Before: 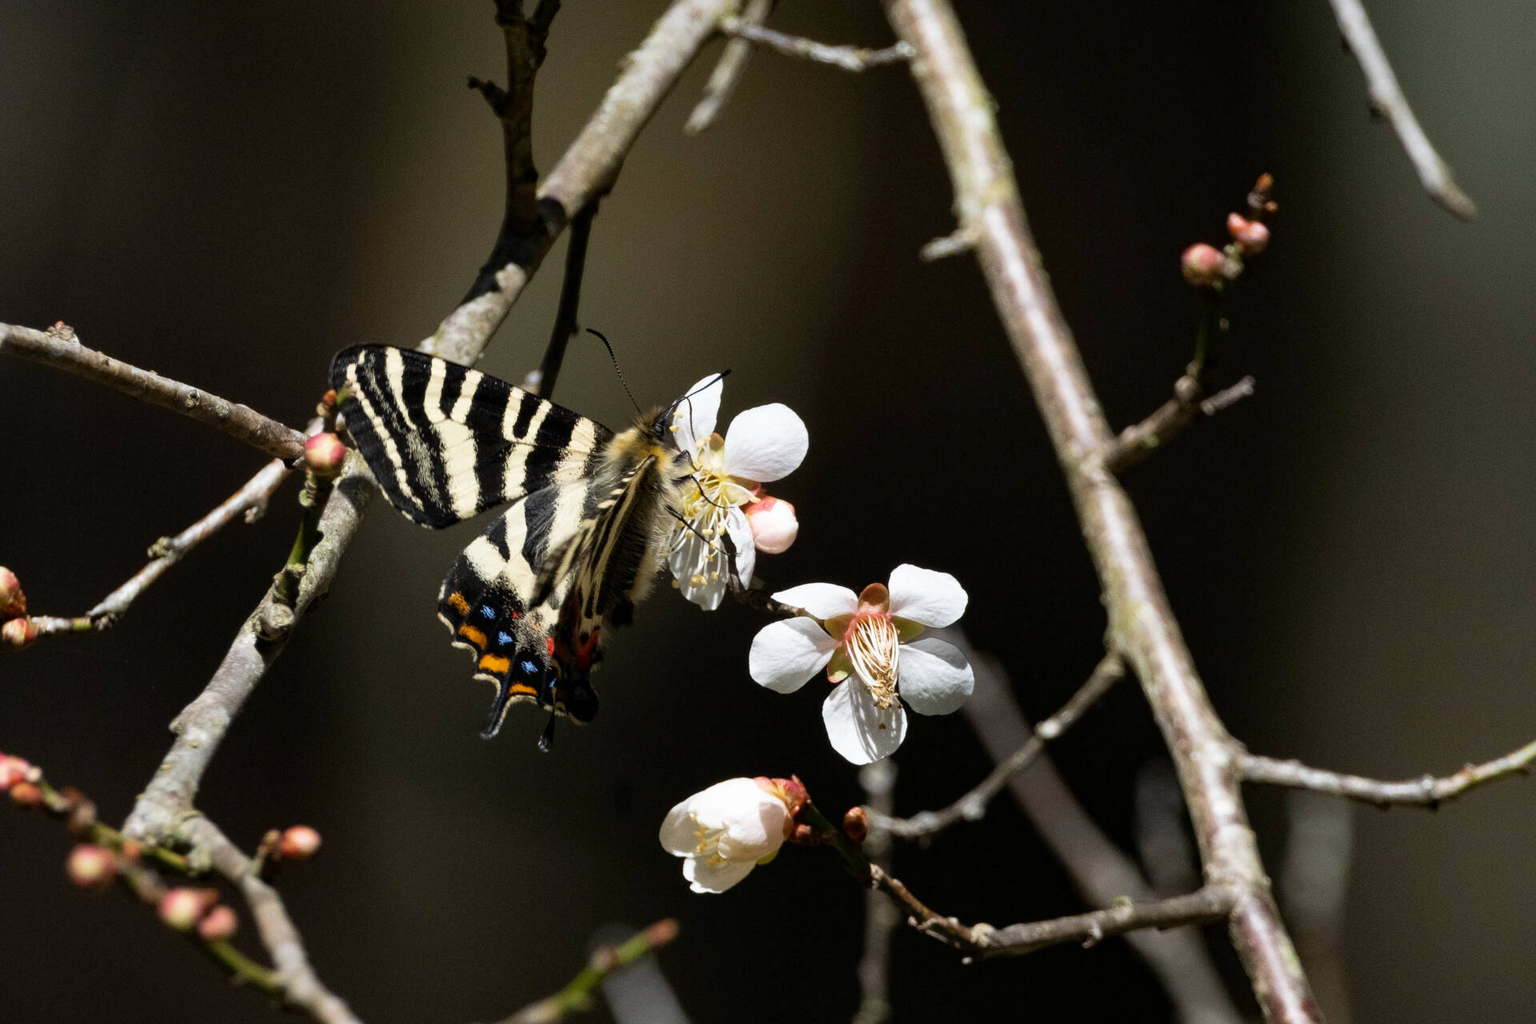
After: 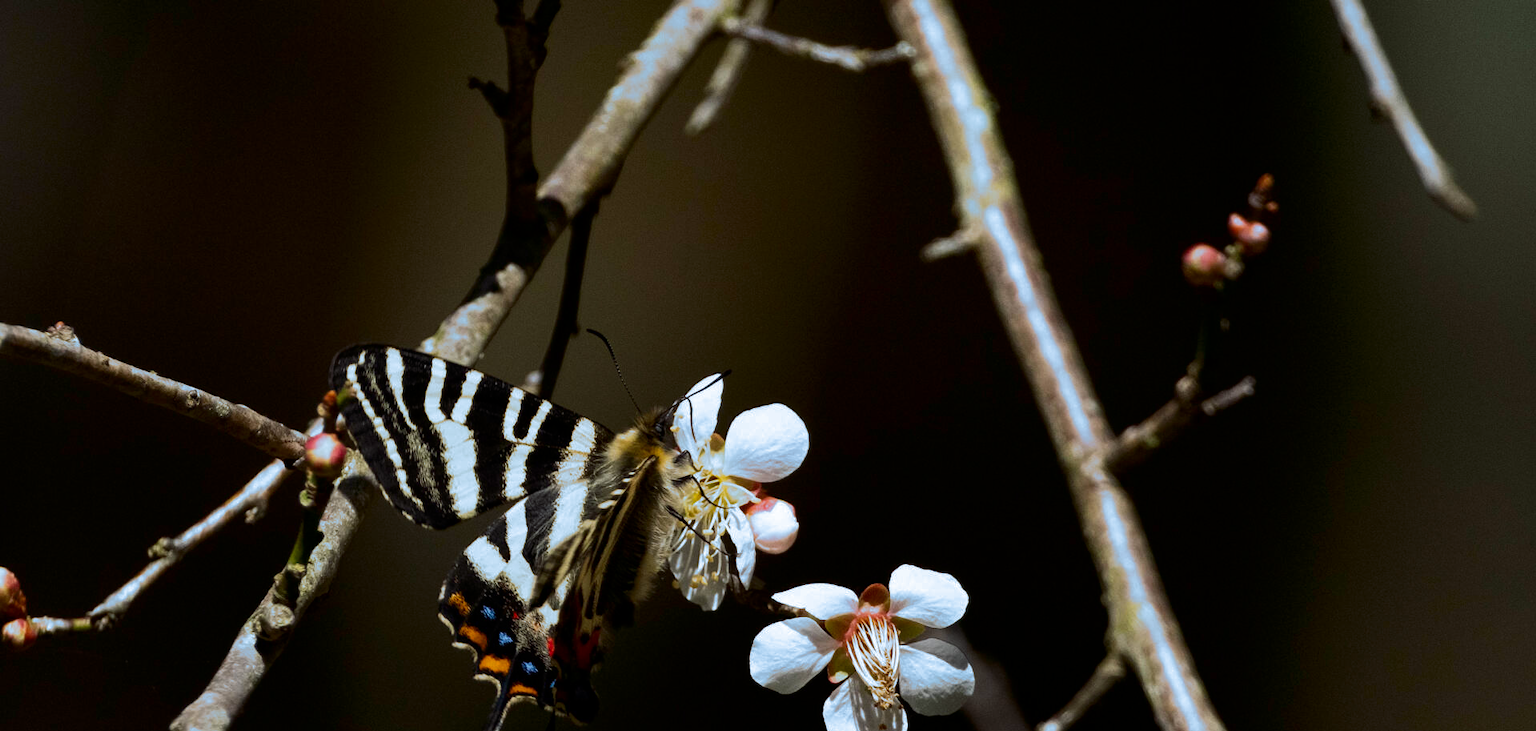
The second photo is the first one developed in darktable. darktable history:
crop: bottom 28.576%
split-toning: shadows › hue 351.18°, shadows › saturation 0.86, highlights › hue 218.82°, highlights › saturation 0.73, balance -19.167
contrast brightness saturation: brightness -0.2, saturation 0.08
